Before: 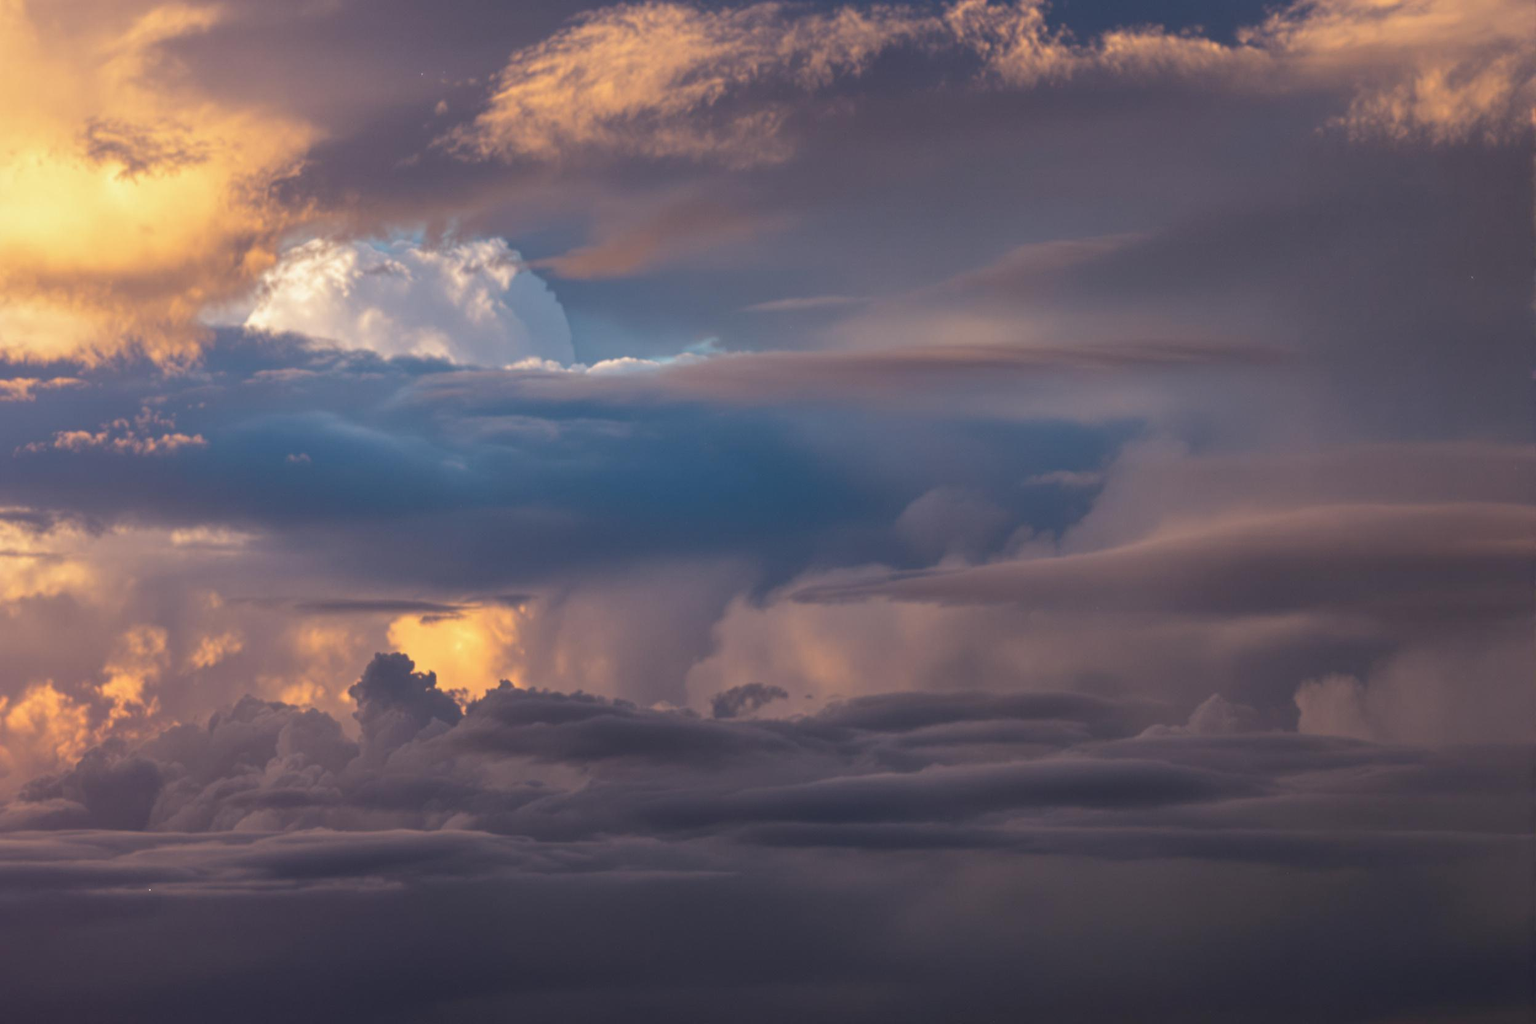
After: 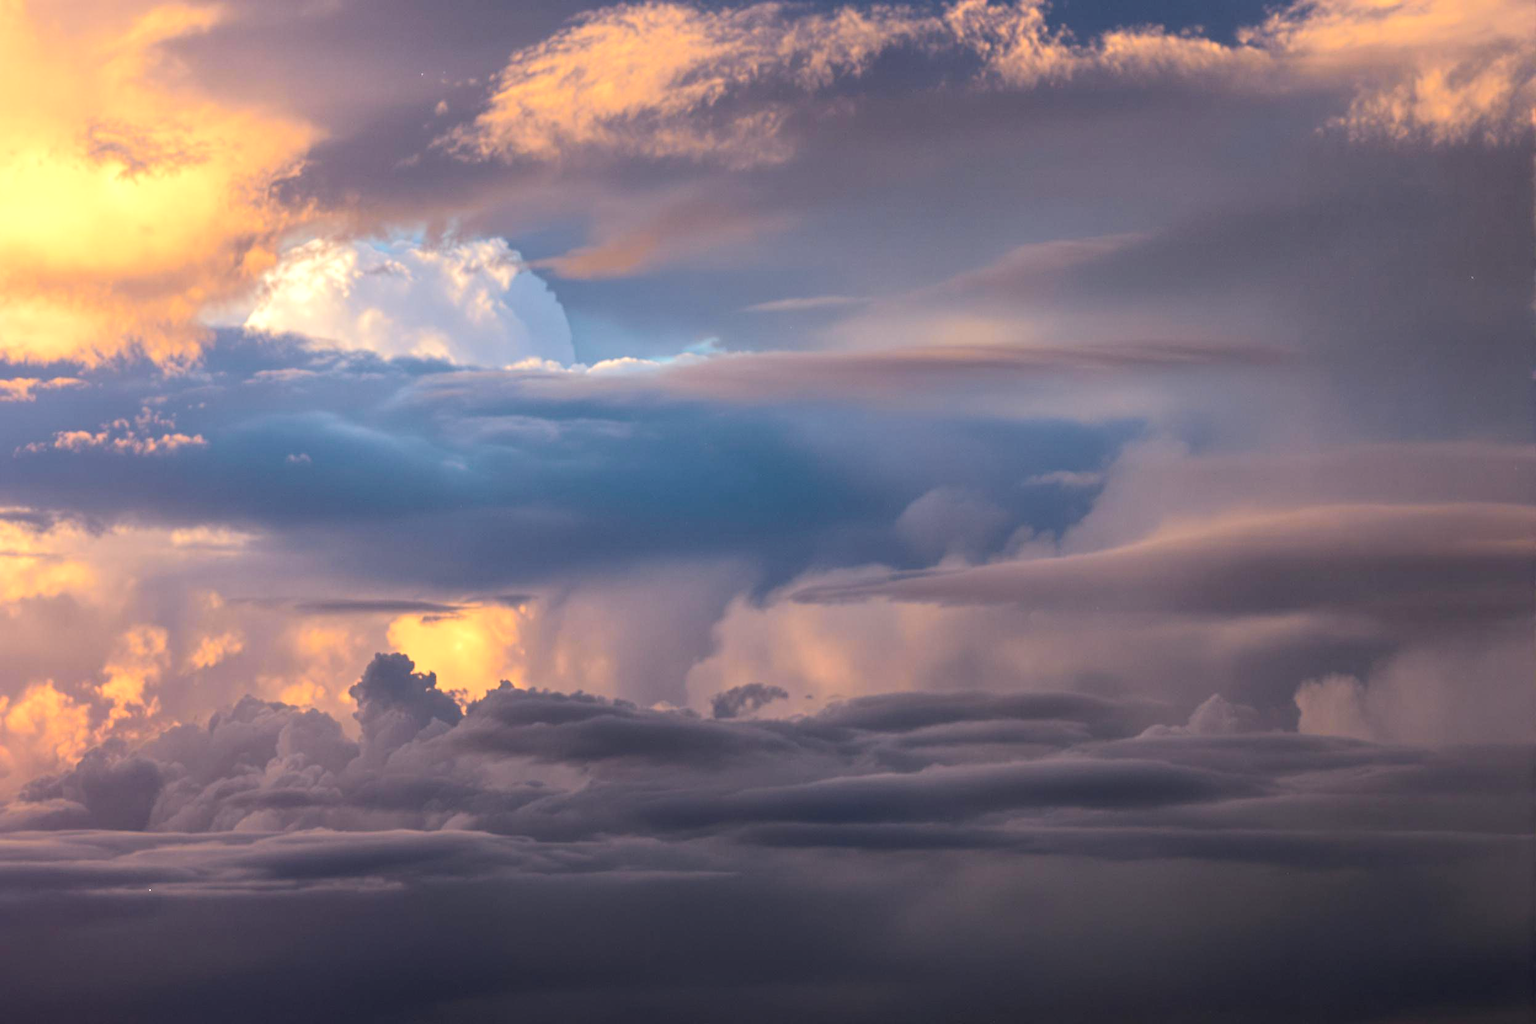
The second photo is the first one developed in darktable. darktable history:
tone equalizer: -8 EV -0.429 EV, -7 EV -0.354 EV, -6 EV -0.353 EV, -5 EV -0.252 EV, -3 EV 0.224 EV, -2 EV 0.336 EV, -1 EV 0.367 EV, +0 EV 0.421 EV
sharpen: amount 0.215
tone curve: curves: ch0 [(0, 0.013) (0.054, 0.018) (0.205, 0.191) (0.289, 0.292) (0.39, 0.424) (0.493, 0.551) (0.666, 0.743) (0.795, 0.841) (1, 0.998)]; ch1 [(0, 0) (0.385, 0.343) (0.439, 0.415) (0.494, 0.495) (0.501, 0.501) (0.51, 0.509) (0.548, 0.554) (0.586, 0.601) (0.66, 0.687) (0.783, 0.804) (1, 1)]; ch2 [(0, 0) (0.304, 0.31) (0.403, 0.399) (0.441, 0.428) (0.47, 0.469) (0.498, 0.496) (0.524, 0.538) (0.566, 0.579) (0.633, 0.665) (0.7, 0.711) (1, 1)], color space Lab, independent channels, preserve colors none
